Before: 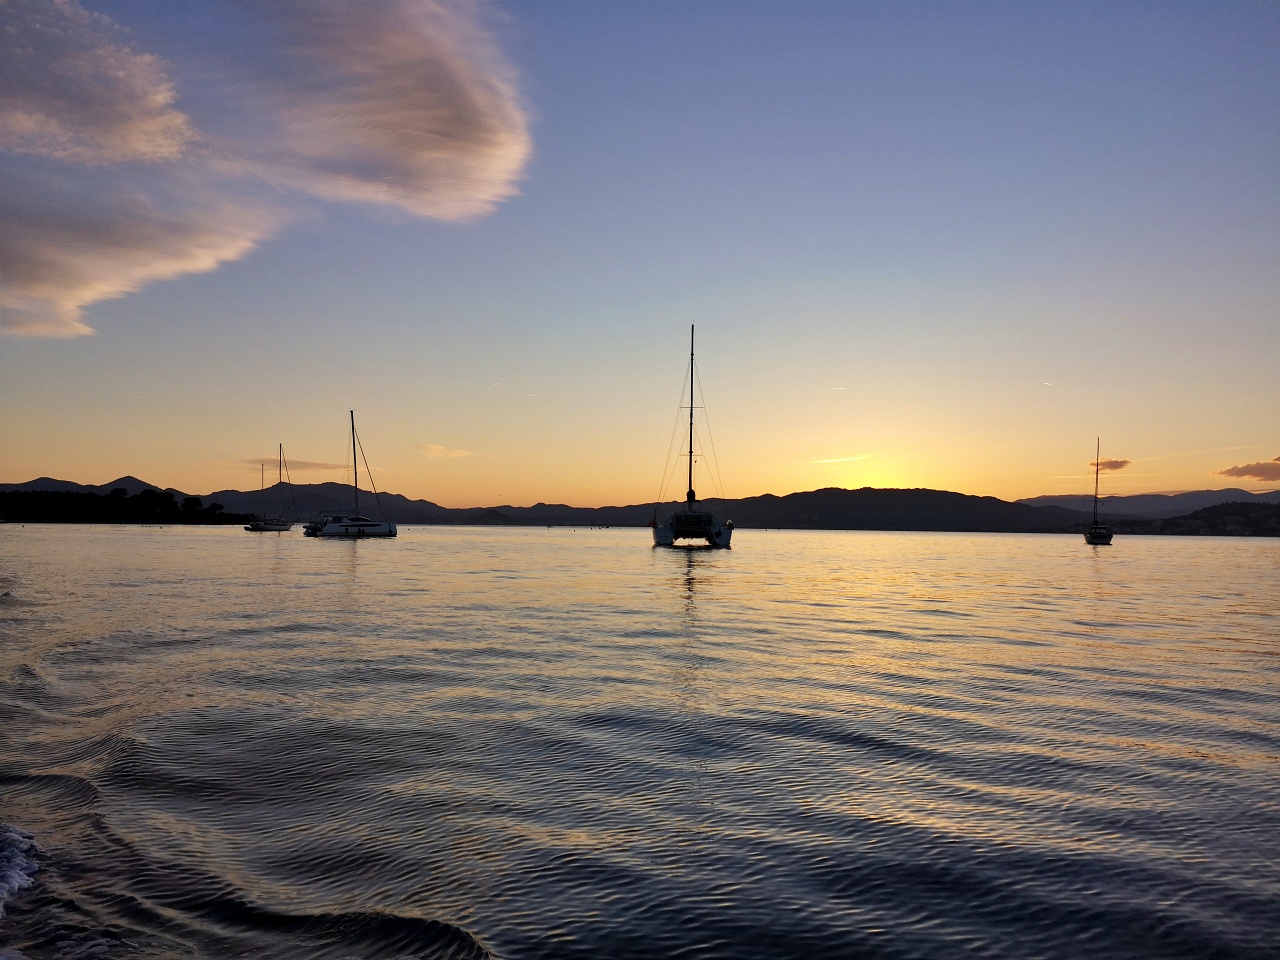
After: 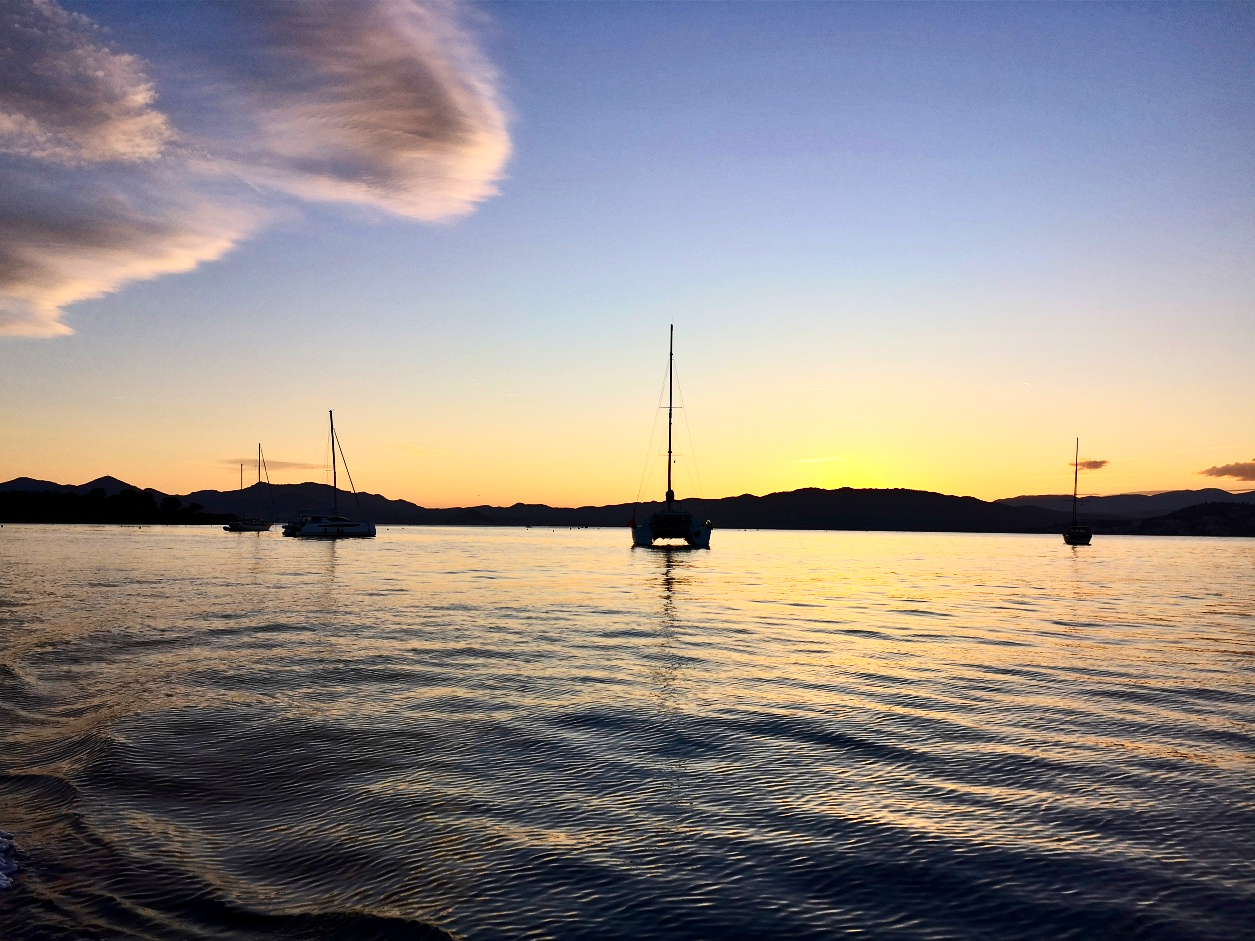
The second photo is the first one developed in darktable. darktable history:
tone equalizer: on, module defaults
contrast brightness saturation: contrast 0.396, brightness 0.049, saturation 0.254
crop: left 1.65%, right 0.276%, bottom 1.915%
